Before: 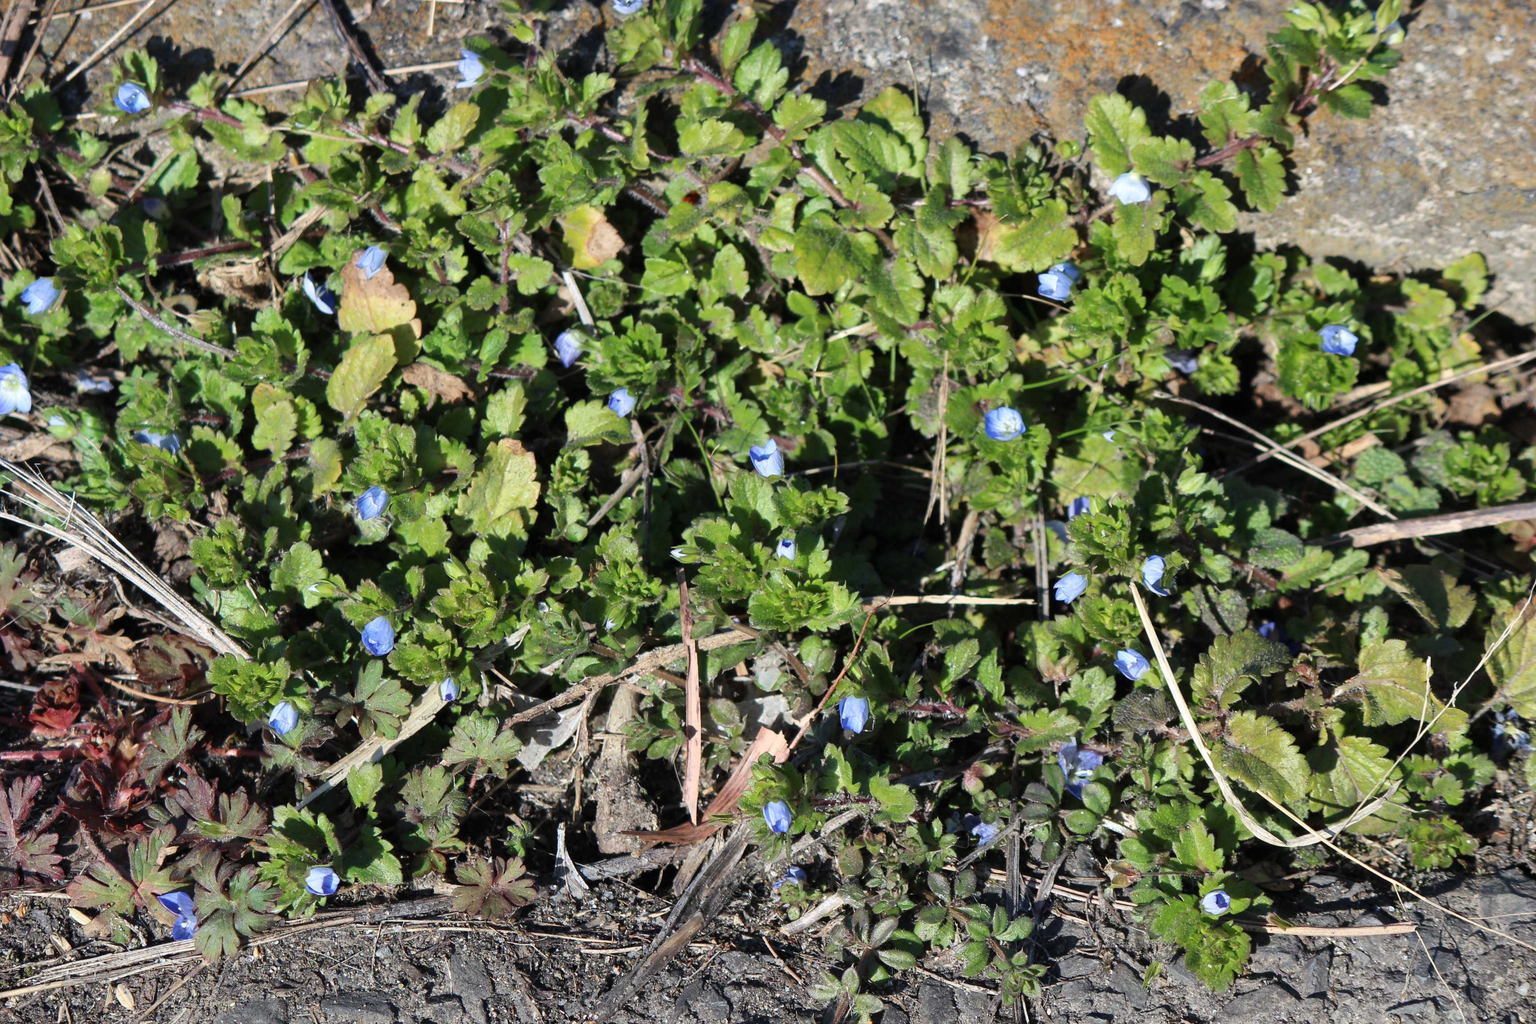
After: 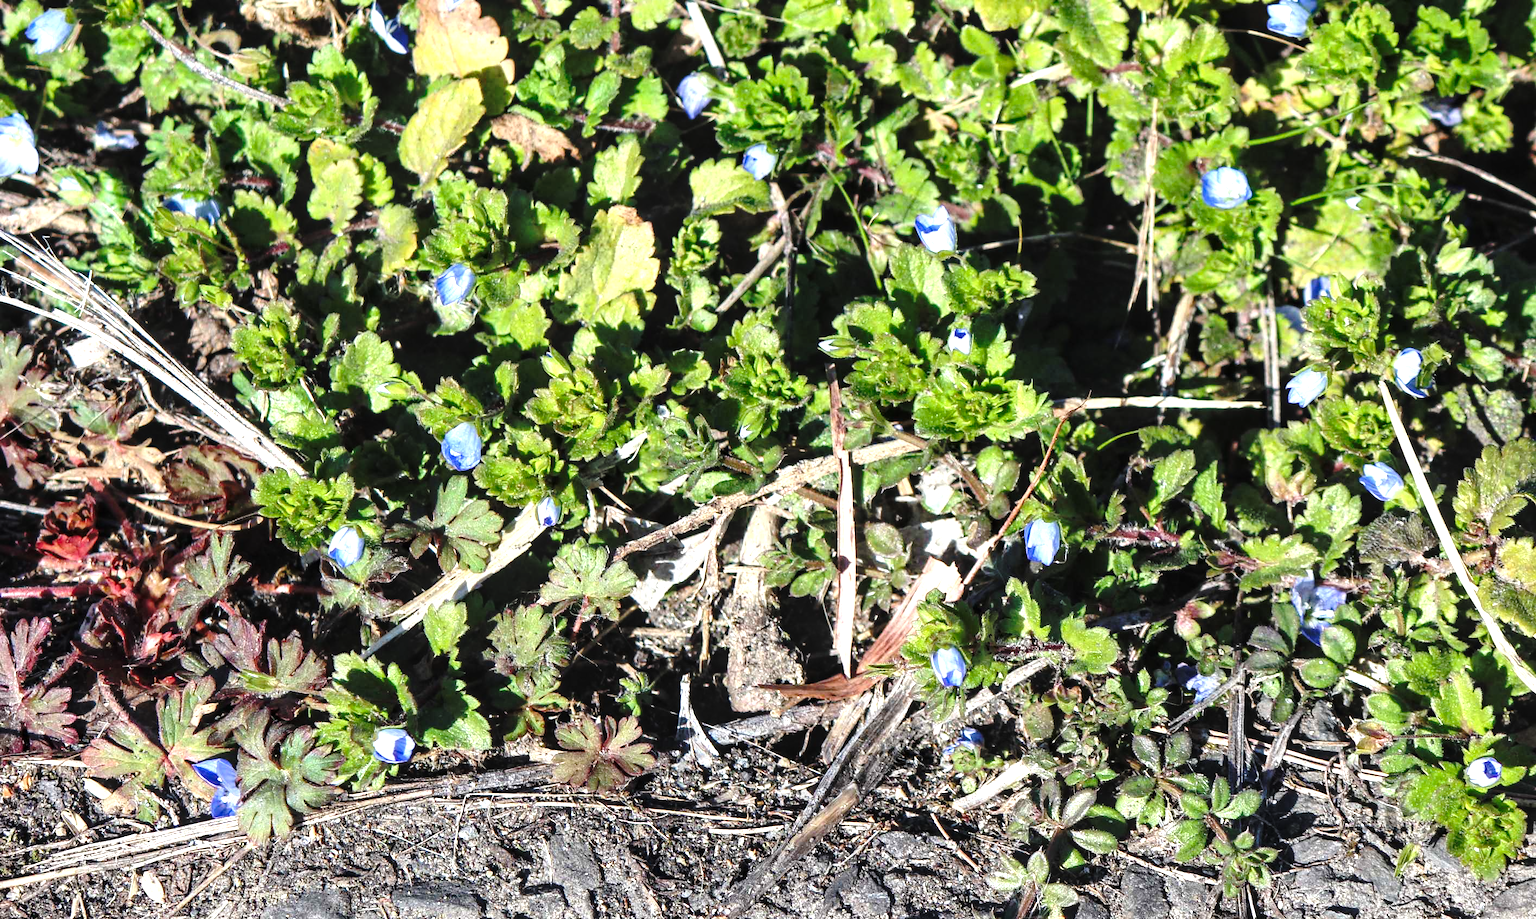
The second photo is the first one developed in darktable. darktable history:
base curve: curves: ch0 [(0, 0) (0.073, 0.04) (0.157, 0.139) (0.492, 0.492) (0.758, 0.758) (1, 1)], preserve colors none
exposure: exposure 0.6 EV, compensate highlight preservation false
tone equalizer: -8 EV -0.417 EV, -7 EV -0.364 EV, -6 EV -0.361 EV, -5 EV -0.228 EV, -3 EV 0.192 EV, -2 EV 0.349 EV, -1 EV 0.406 EV, +0 EV 0.431 EV
crop: top 26.393%, right 18.052%
local contrast: on, module defaults
